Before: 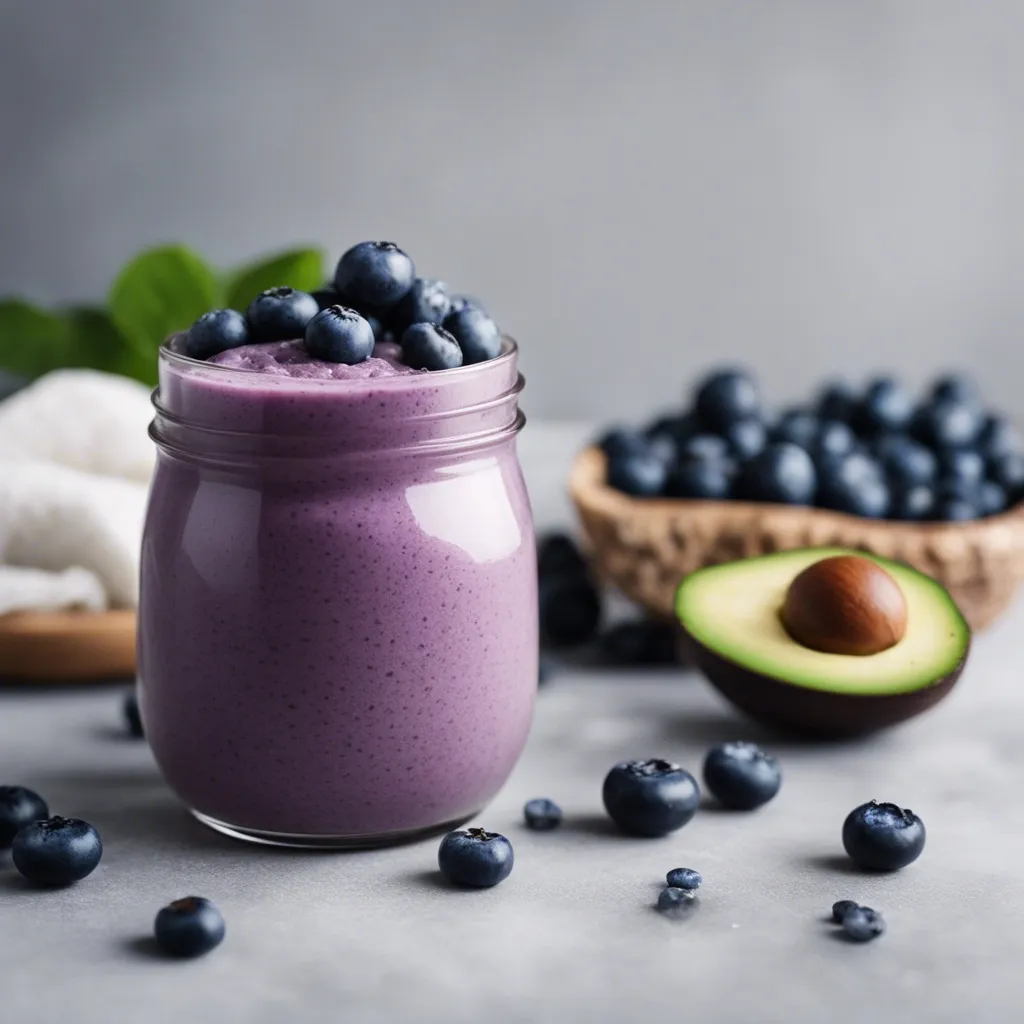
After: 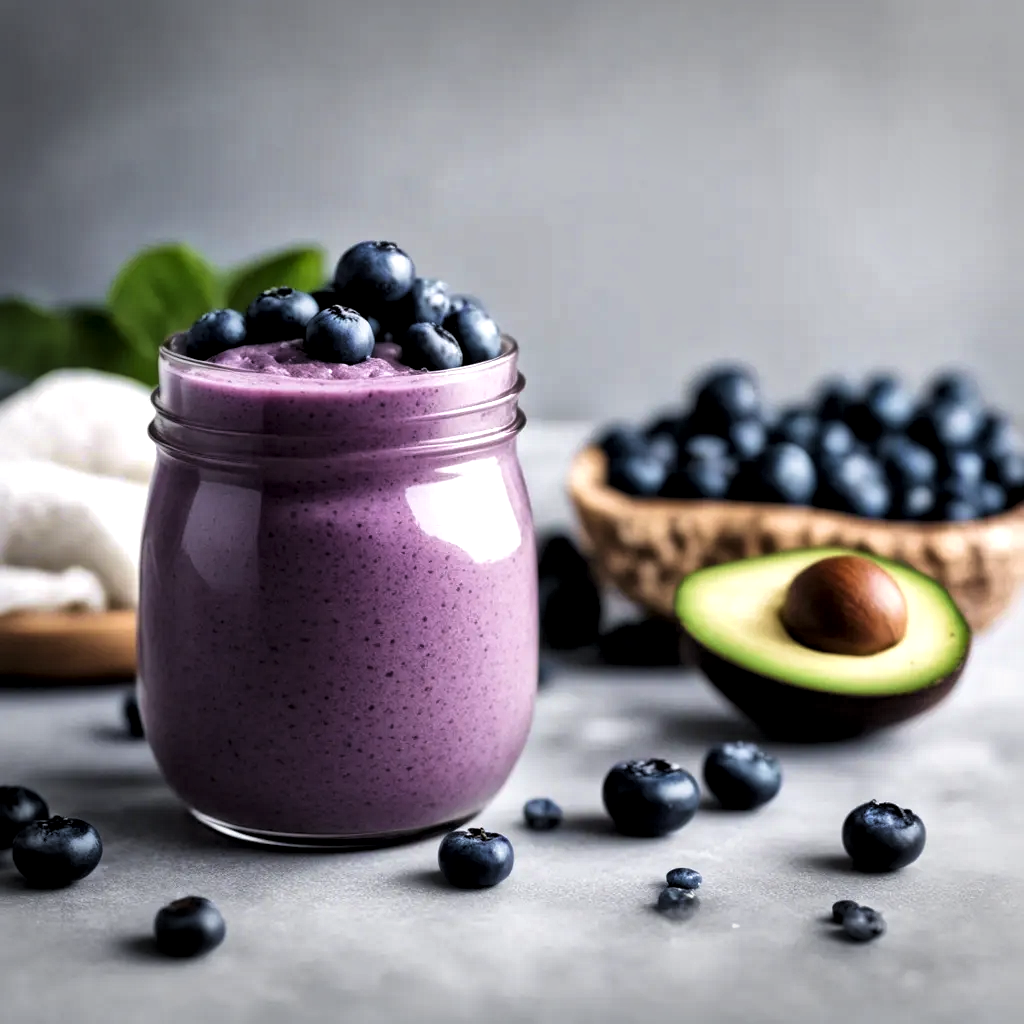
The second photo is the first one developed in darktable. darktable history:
velvia: on, module defaults
vignetting: fall-off start 100%, brightness -0.282, width/height ratio 1.31
local contrast: mode bilateral grid, contrast 20, coarseness 19, detail 163%, midtone range 0.2
levels: levels [0.052, 0.496, 0.908]
